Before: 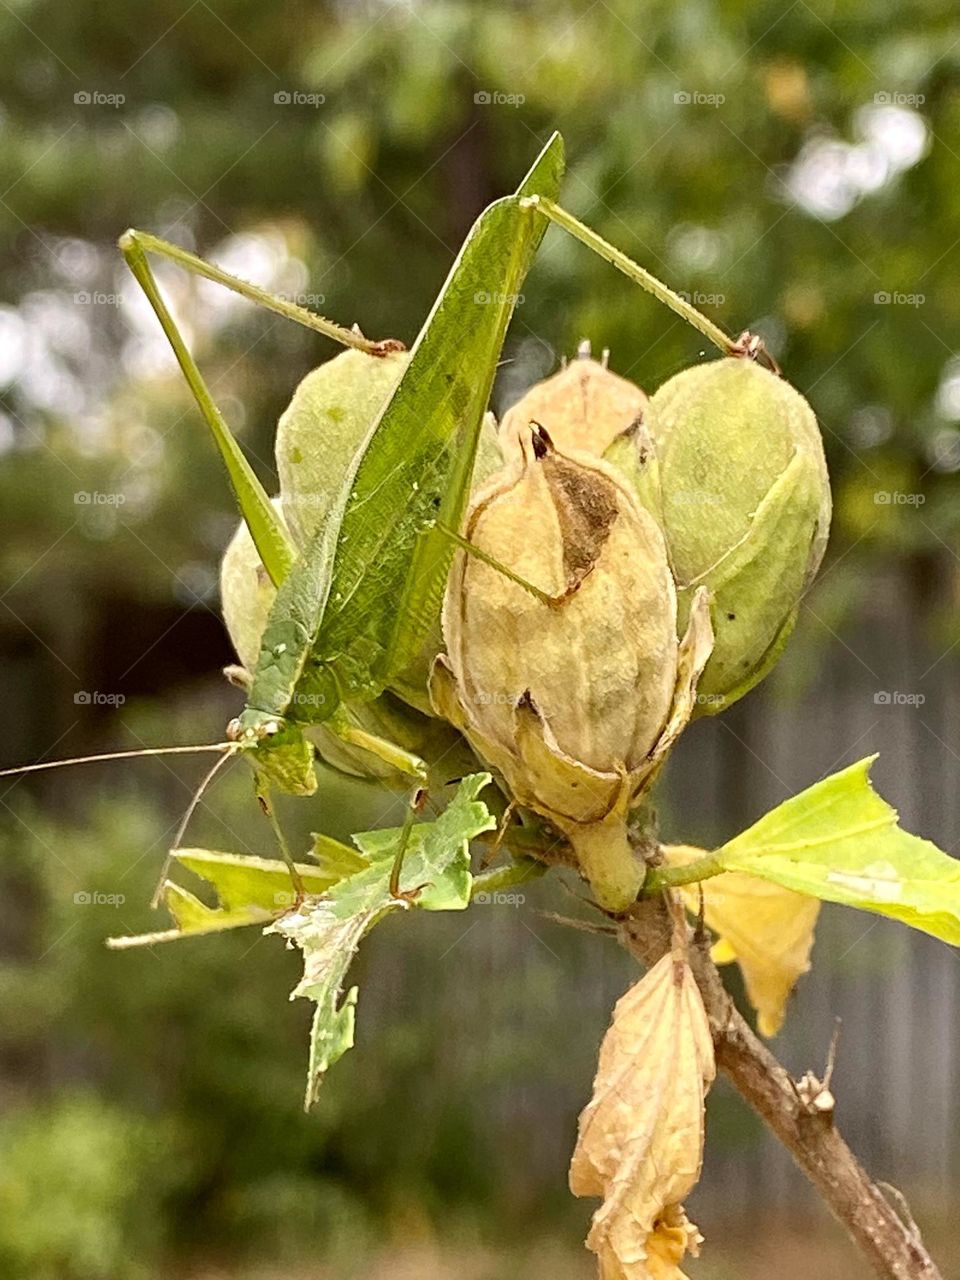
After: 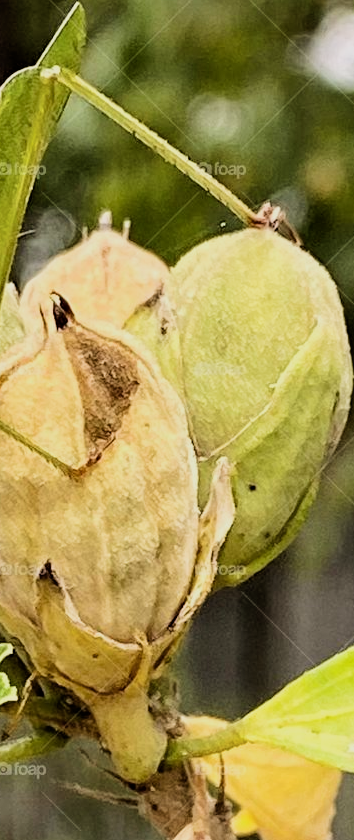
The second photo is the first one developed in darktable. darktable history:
crop and rotate: left 49.936%, top 10.094%, right 13.136%, bottom 24.256%
filmic rgb: black relative exposure -5 EV, hardness 2.88, contrast 1.3, highlights saturation mix -30%
